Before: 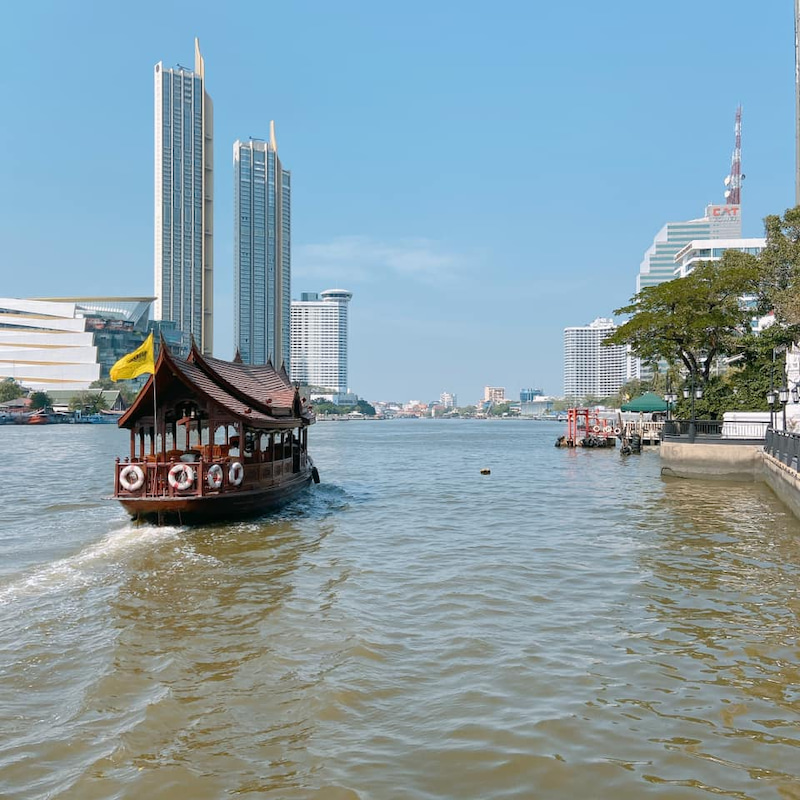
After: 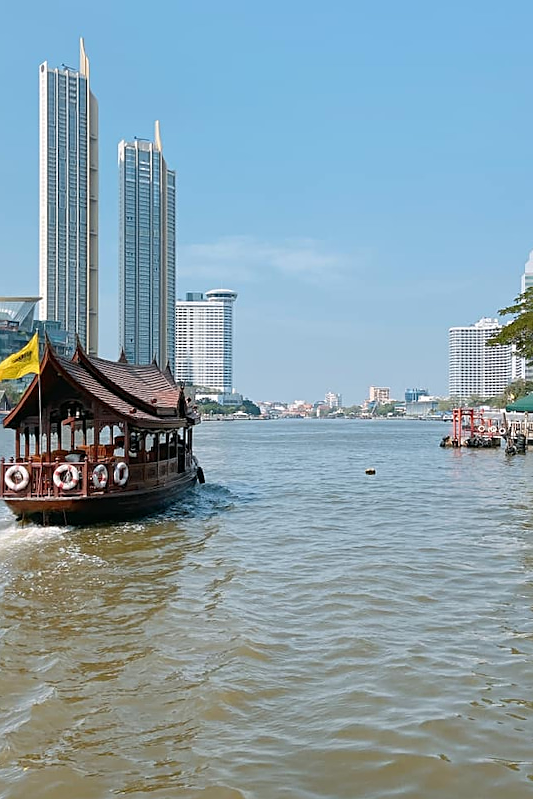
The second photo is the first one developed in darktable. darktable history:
crop and rotate: left 14.416%, right 18.917%
sharpen: on, module defaults
